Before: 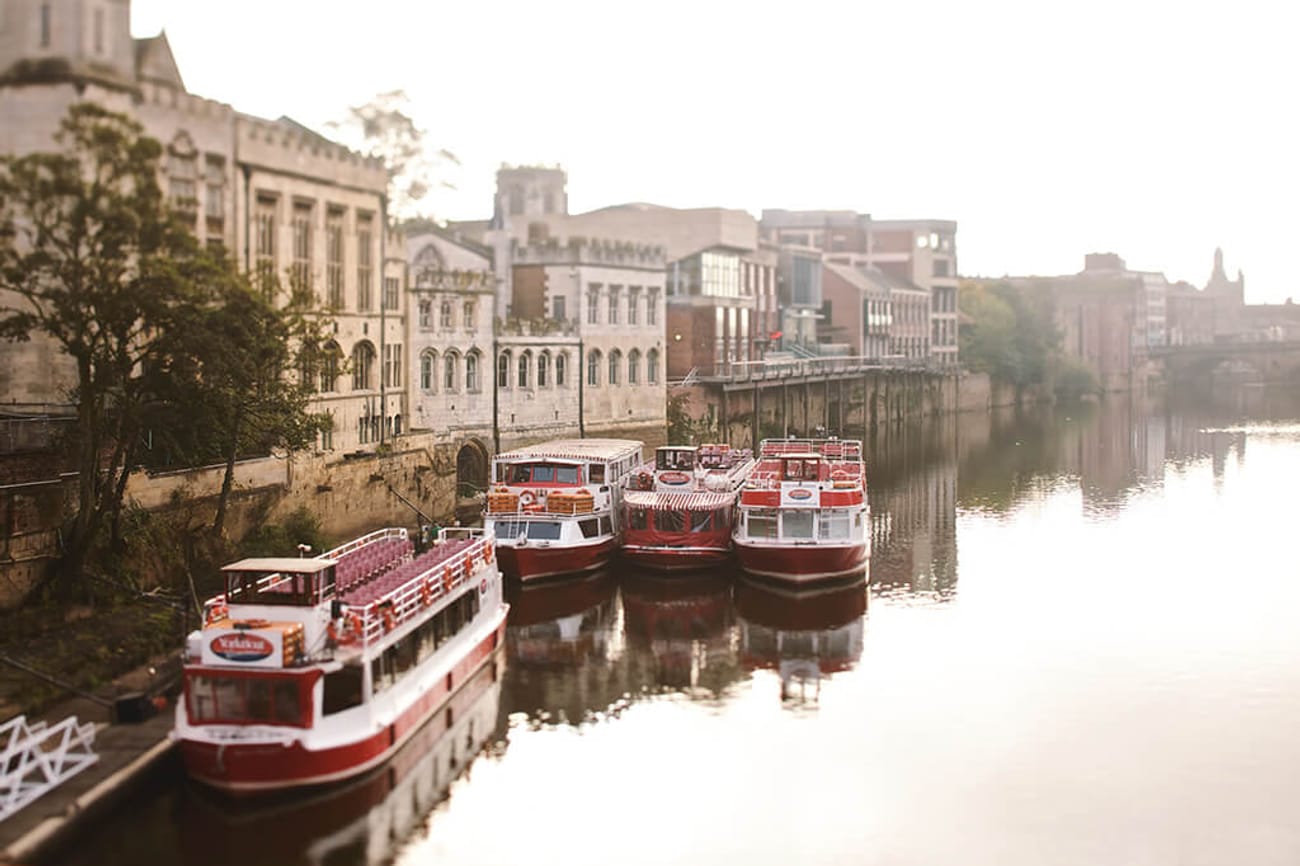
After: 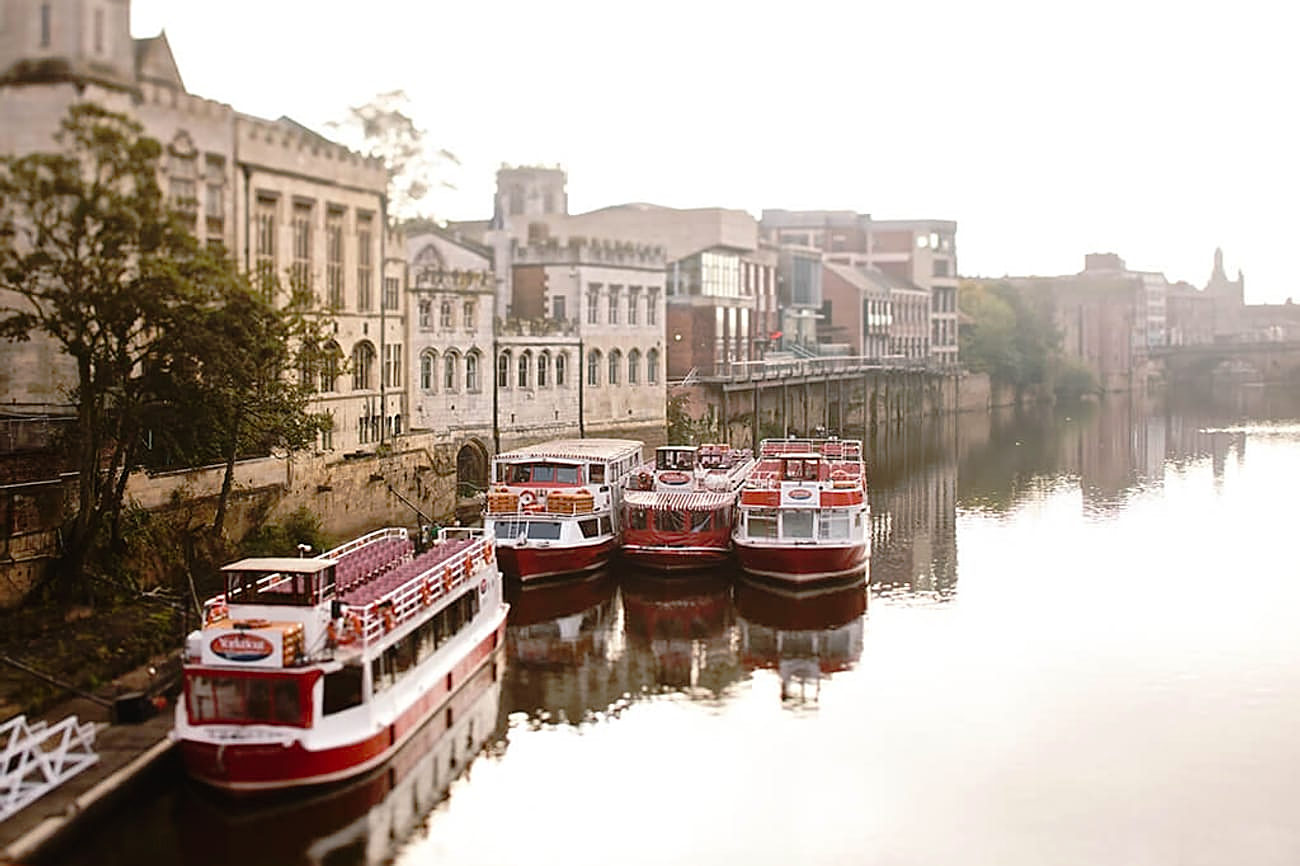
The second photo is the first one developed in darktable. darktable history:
tone curve: curves: ch0 [(0, 0) (0.126, 0.061) (0.362, 0.382) (0.498, 0.498) (0.706, 0.712) (1, 1)]; ch1 [(0, 0) (0.5, 0.505) (0.55, 0.578) (1, 1)]; ch2 [(0, 0) (0.44, 0.424) (0.489, 0.483) (0.537, 0.538) (1, 1)], preserve colors none
sharpen: on, module defaults
